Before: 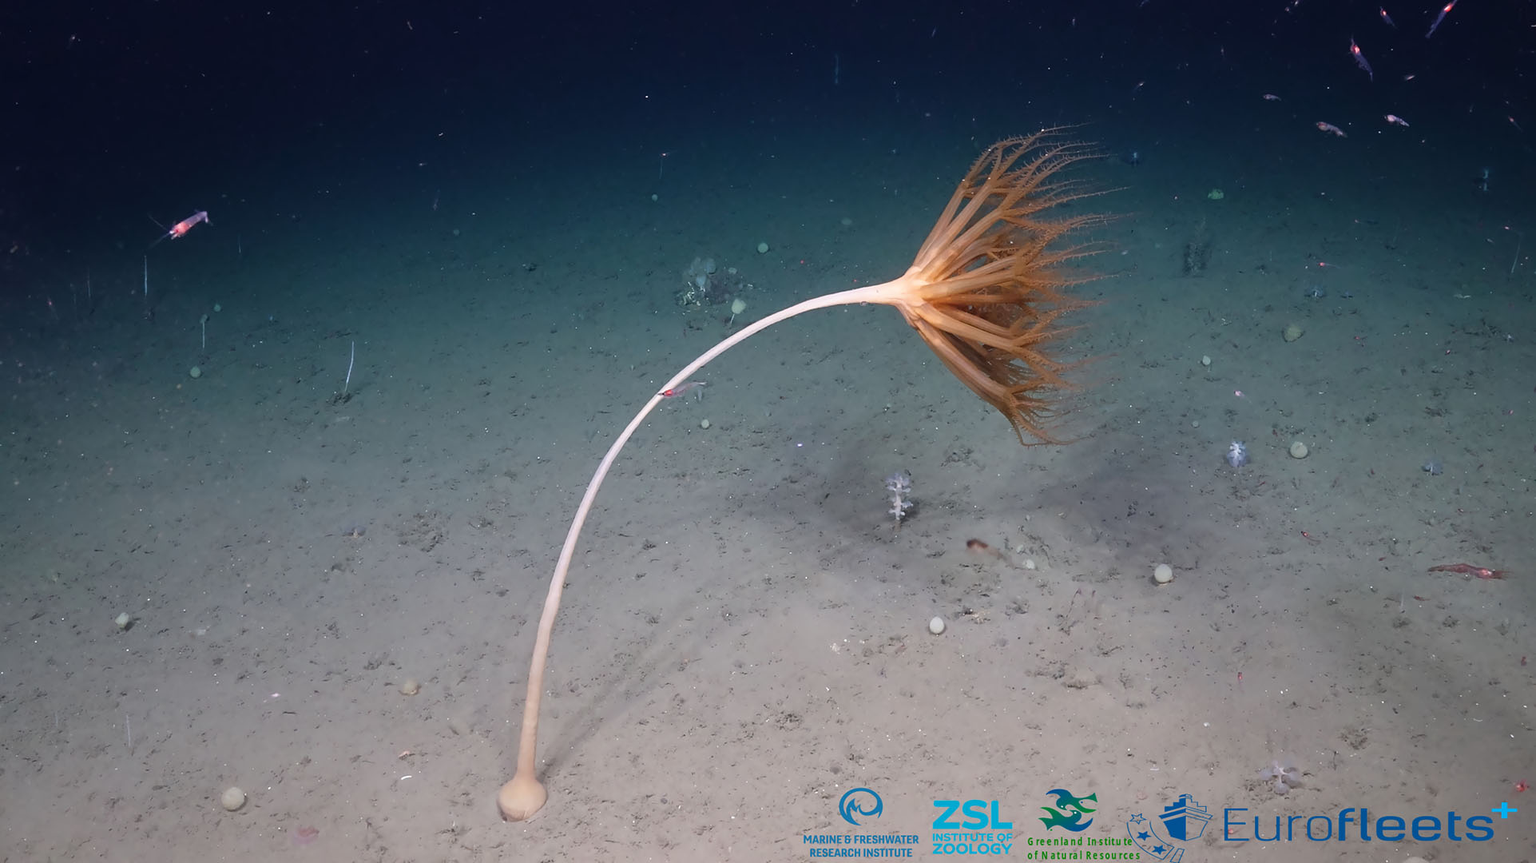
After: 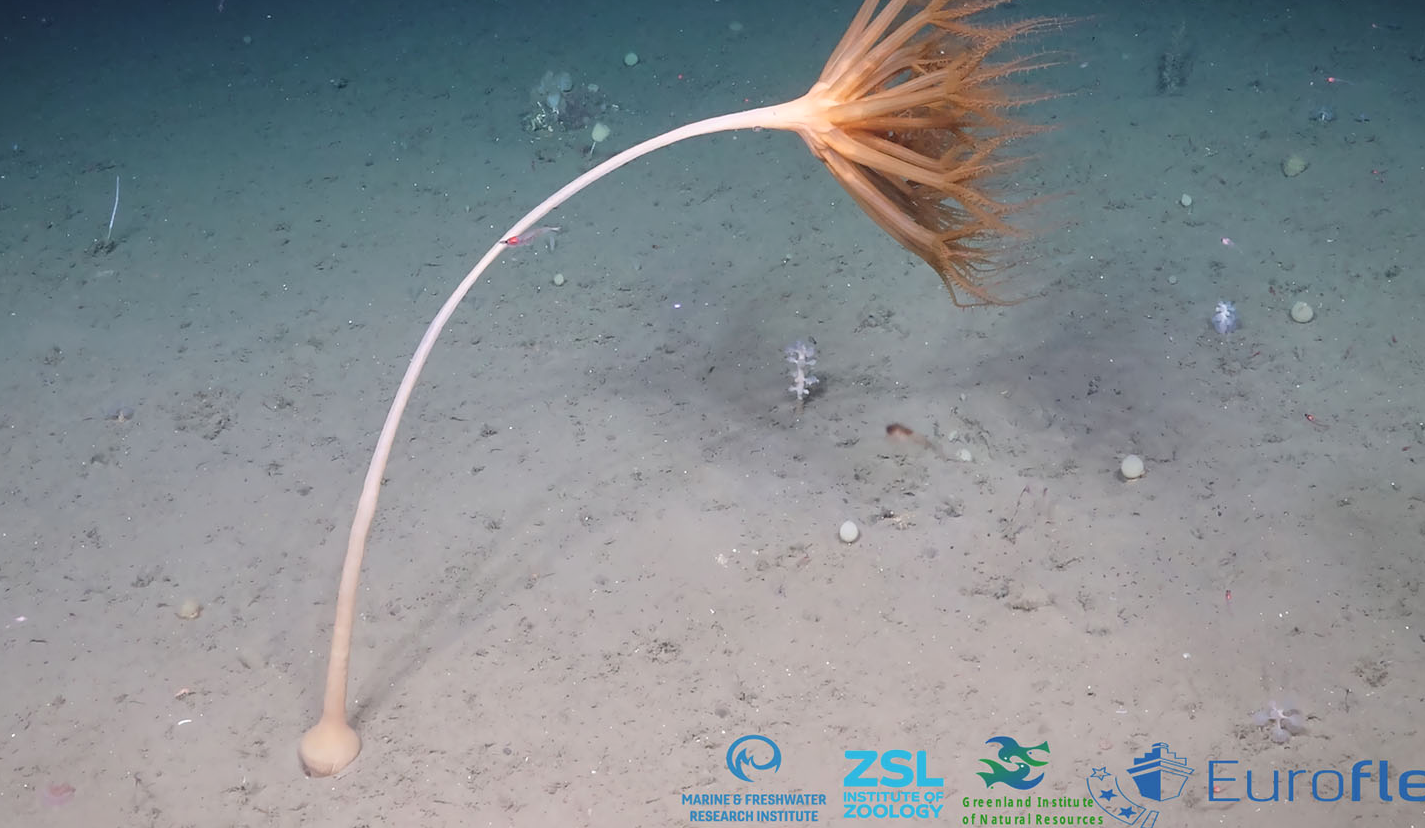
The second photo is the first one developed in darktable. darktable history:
crop: left 16.858%, top 23.332%, right 9.039%
contrast brightness saturation: brightness 0.119
